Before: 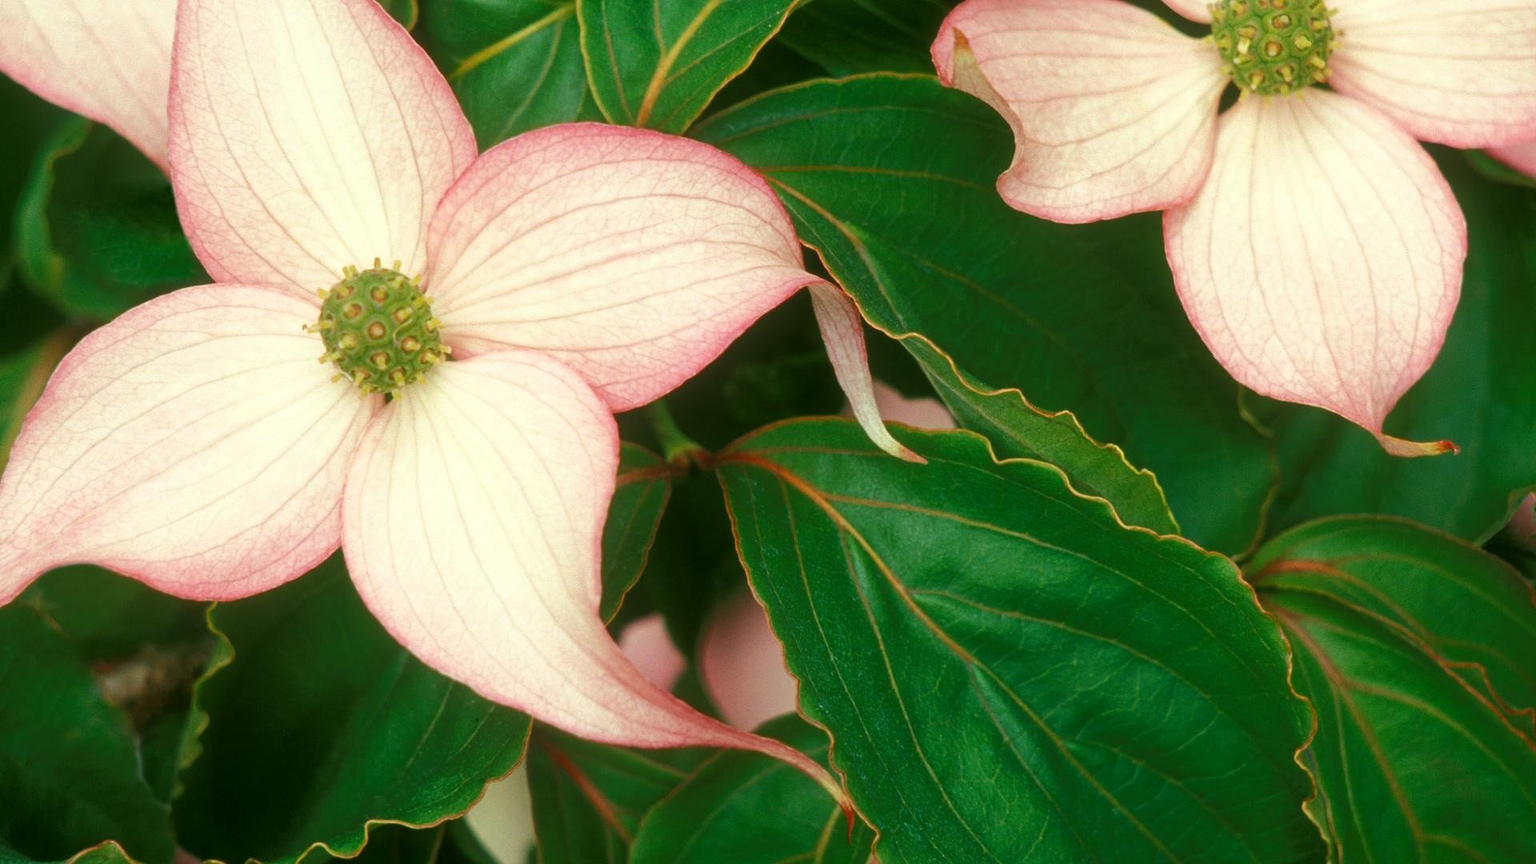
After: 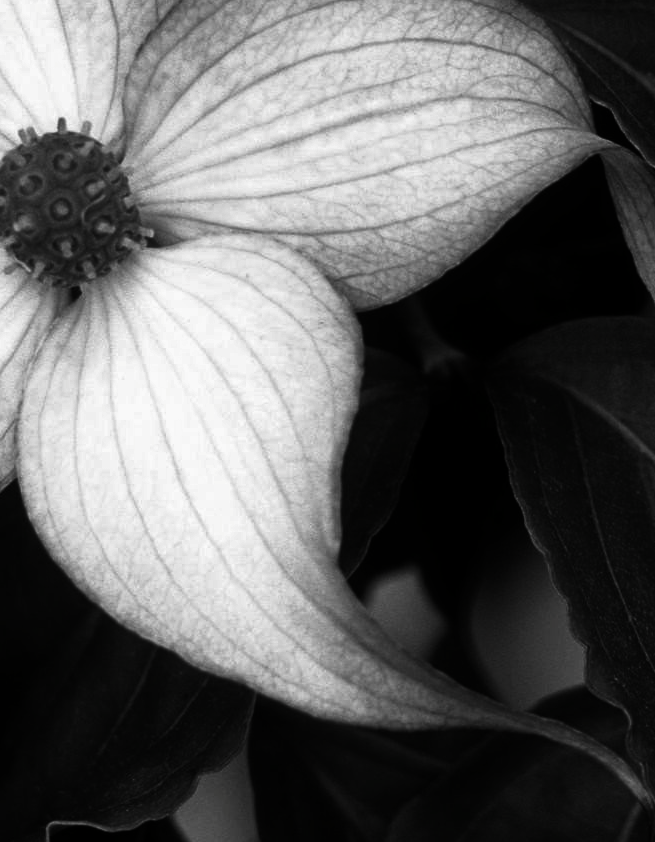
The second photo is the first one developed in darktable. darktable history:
contrast brightness saturation: contrast 0.022, brightness -0.993, saturation -0.998
crop and rotate: left 21.404%, top 18.993%, right 44.474%, bottom 3.003%
